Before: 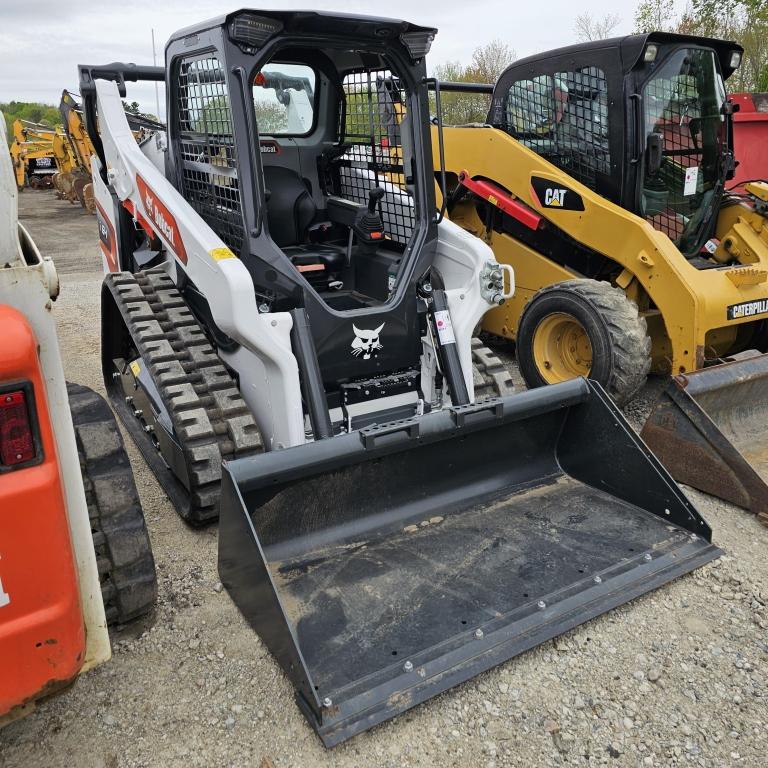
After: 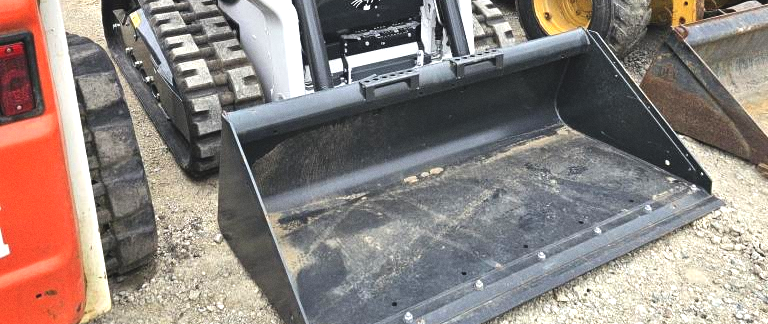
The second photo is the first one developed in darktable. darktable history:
exposure: black level correction -0.005, exposure 1 EV, compensate highlight preservation false
crop: top 45.551%, bottom 12.262%
grain: coarseness 0.09 ISO, strength 16.61%
contrast equalizer: octaves 7, y [[0.6 ×6], [0.55 ×6], [0 ×6], [0 ×6], [0 ×6]], mix 0.15
